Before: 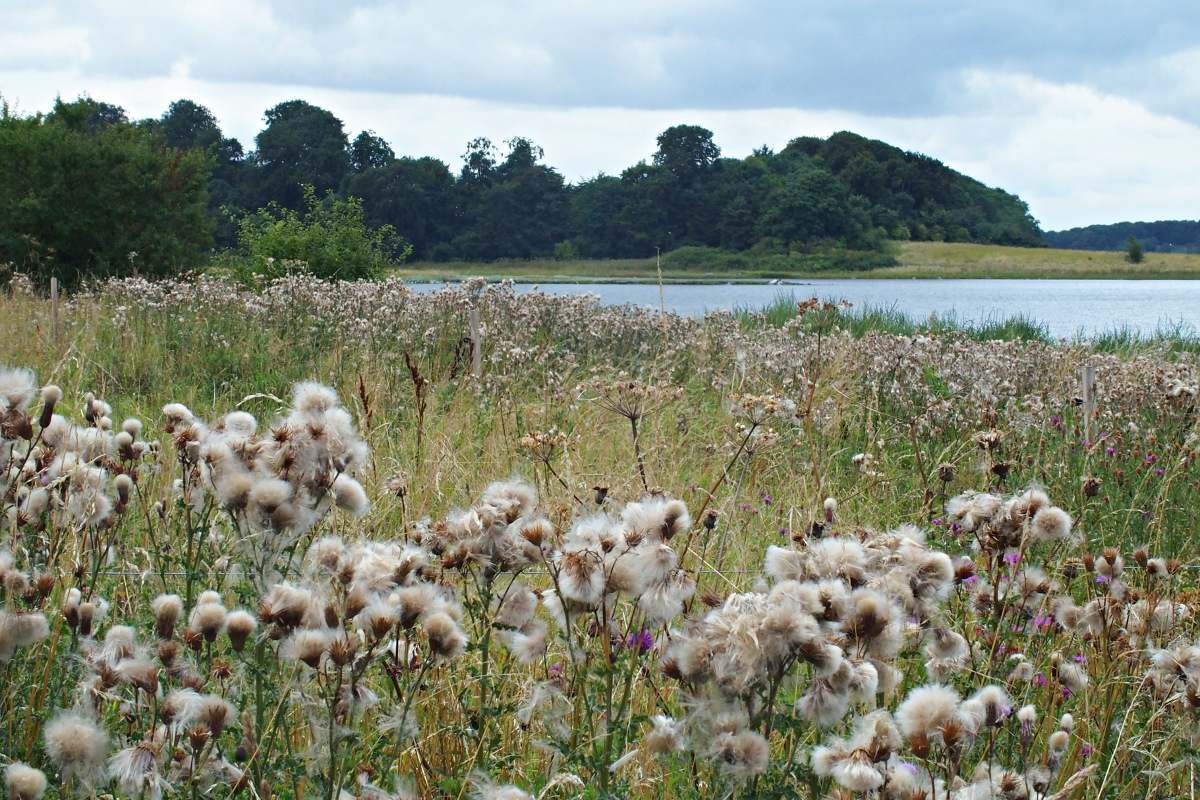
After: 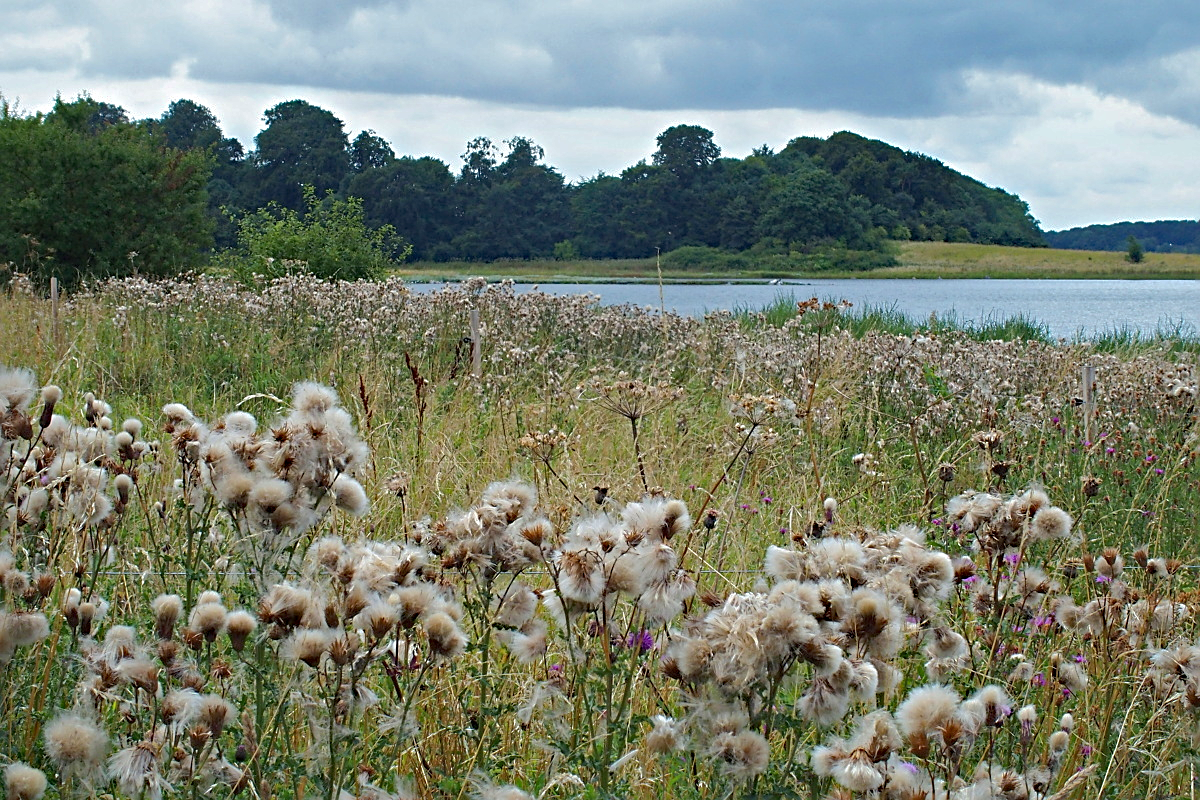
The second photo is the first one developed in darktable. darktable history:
haze removal: strength 0.29, distance 0.25, compatibility mode true, adaptive false
shadows and highlights: shadows 40, highlights -60
sharpen: on, module defaults
